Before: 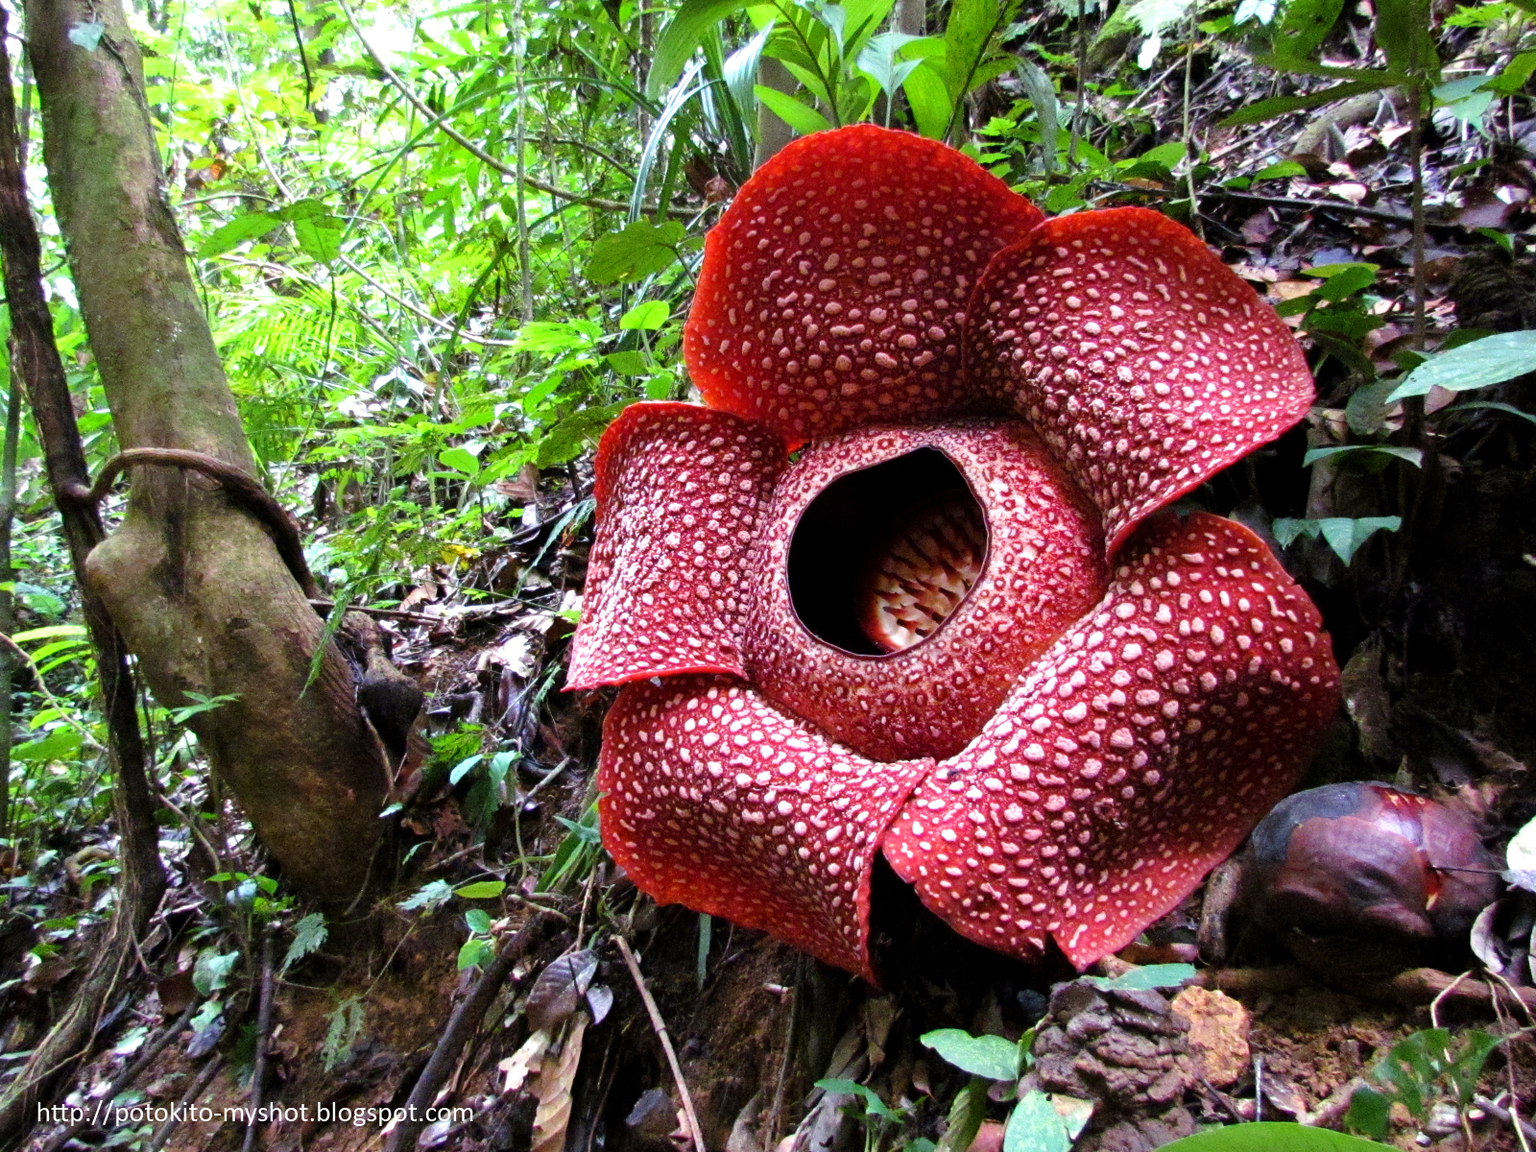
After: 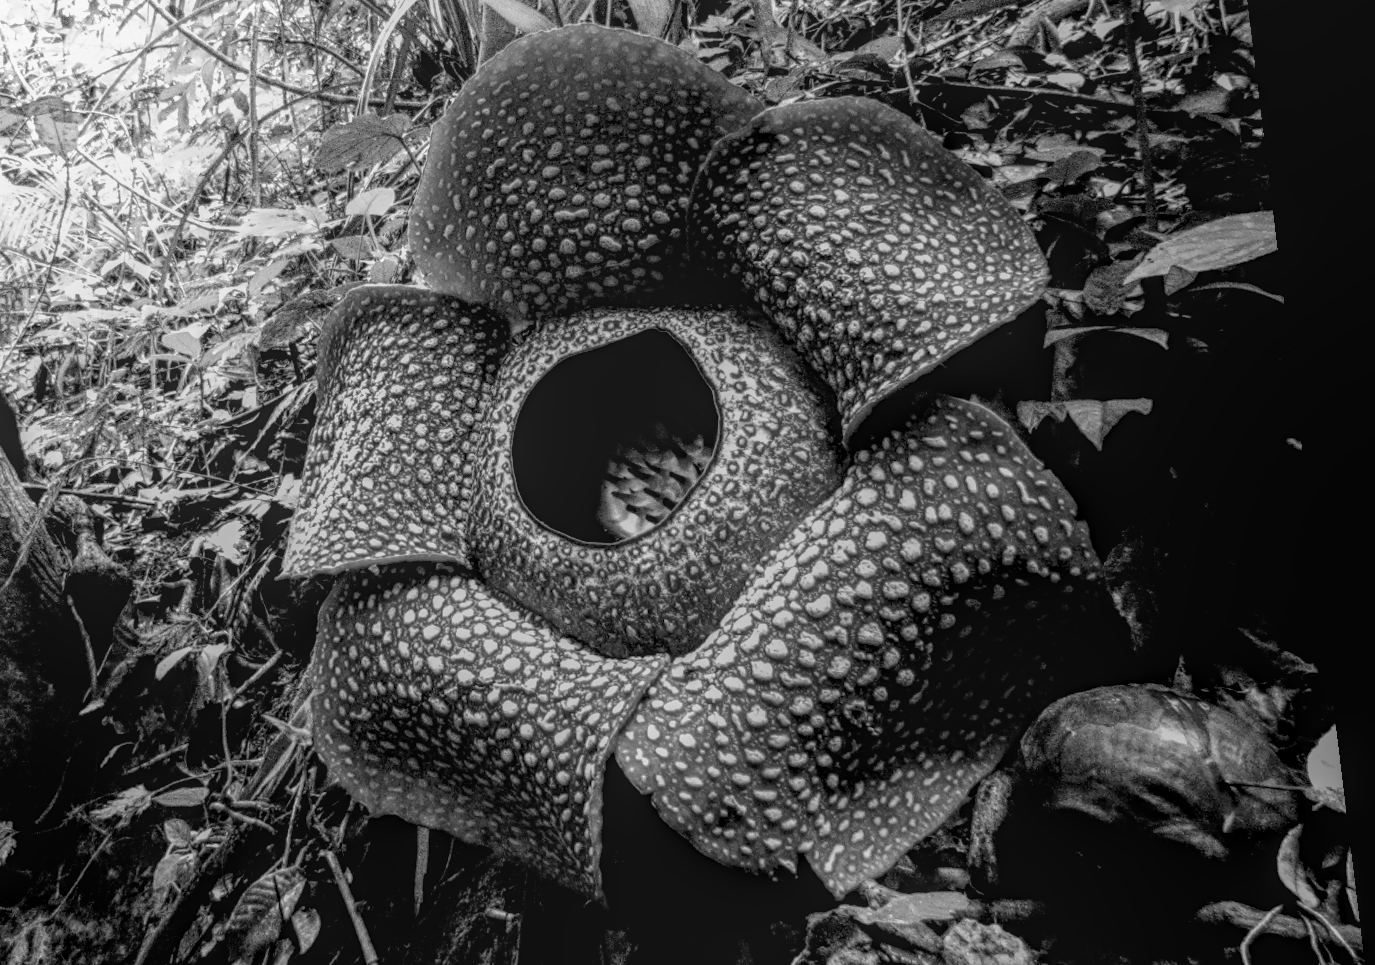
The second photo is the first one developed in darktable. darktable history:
local contrast: highlights 20%, shadows 30%, detail 200%, midtone range 0.2
crop and rotate: left 20.74%, top 7.912%, right 0.375%, bottom 13.378%
rotate and perspective: rotation 0.128°, lens shift (vertical) -0.181, lens shift (horizontal) -0.044, shear 0.001, automatic cropping off
velvia: on, module defaults
filmic rgb: black relative exposure -5.5 EV, white relative exposure 2.5 EV, threshold 3 EV, target black luminance 0%, hardness 4.51, latitude 67.35%, contrast 1.453, shadows ↔ highlights balance -3.52%, preserve chrominance no, color science v4 (2020), contrast in shadows soft, enable highlight reconstruction true
monochrome: a 32, b 64, size 2.3
